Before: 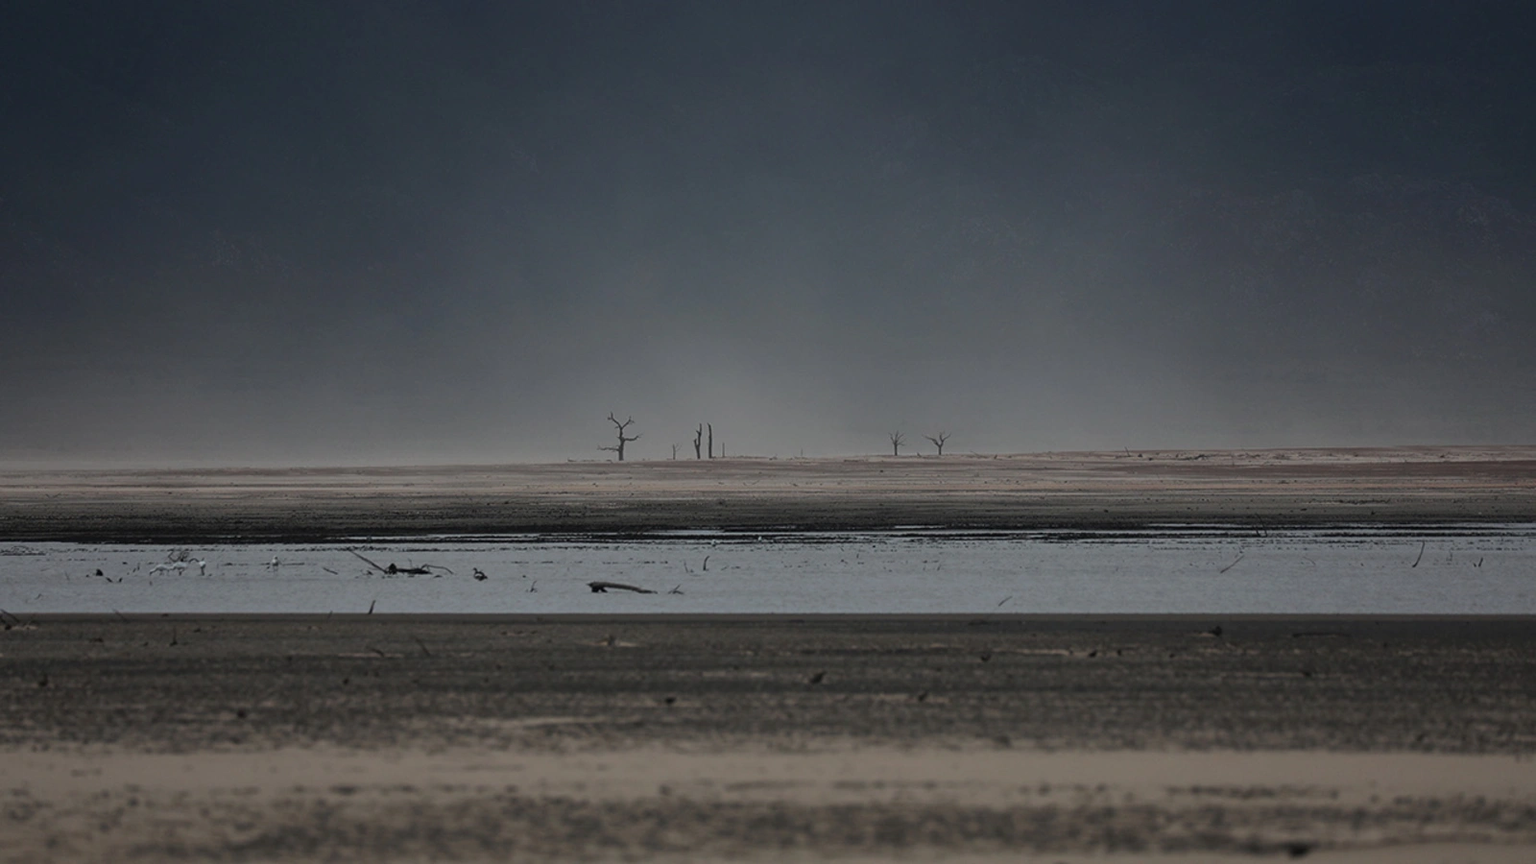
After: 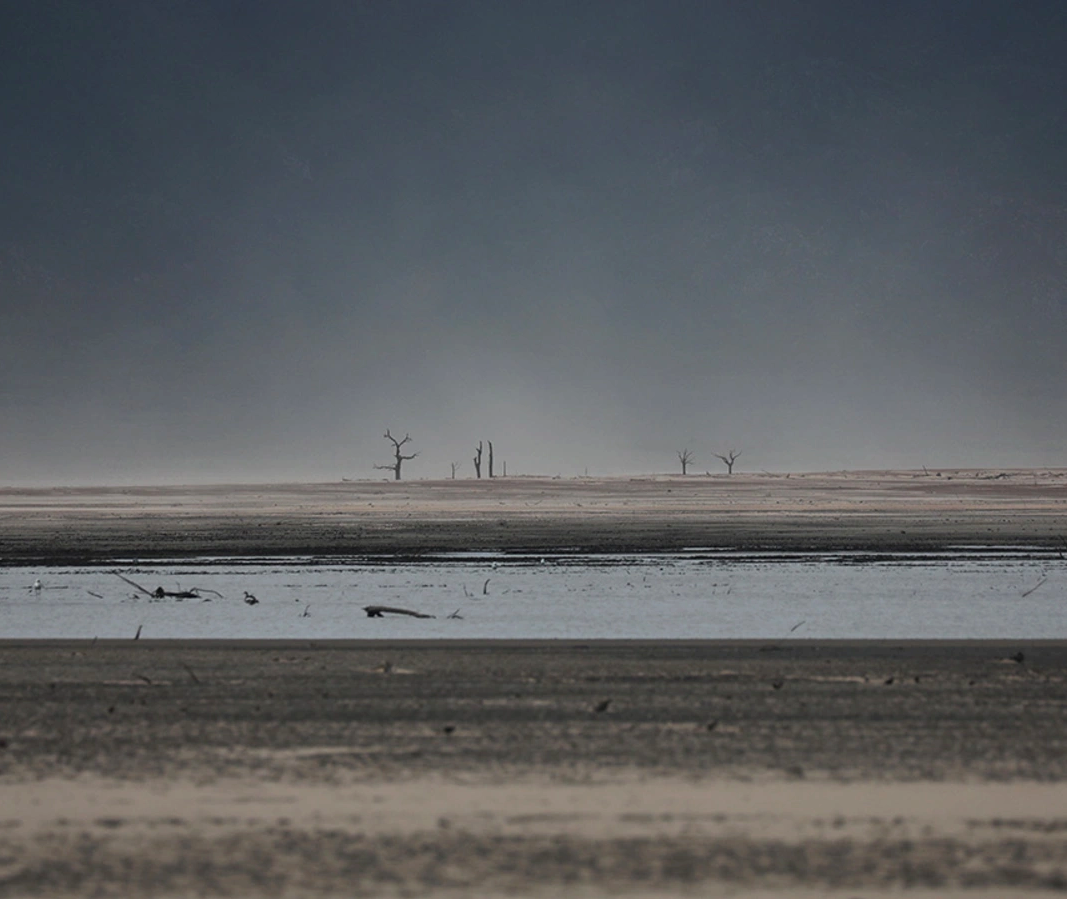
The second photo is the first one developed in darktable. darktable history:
crop and rotate: left 15.591%, right 17.692%
exposure: black level correction 0, exposure 0.498 EV, compensate highlight preservation false
